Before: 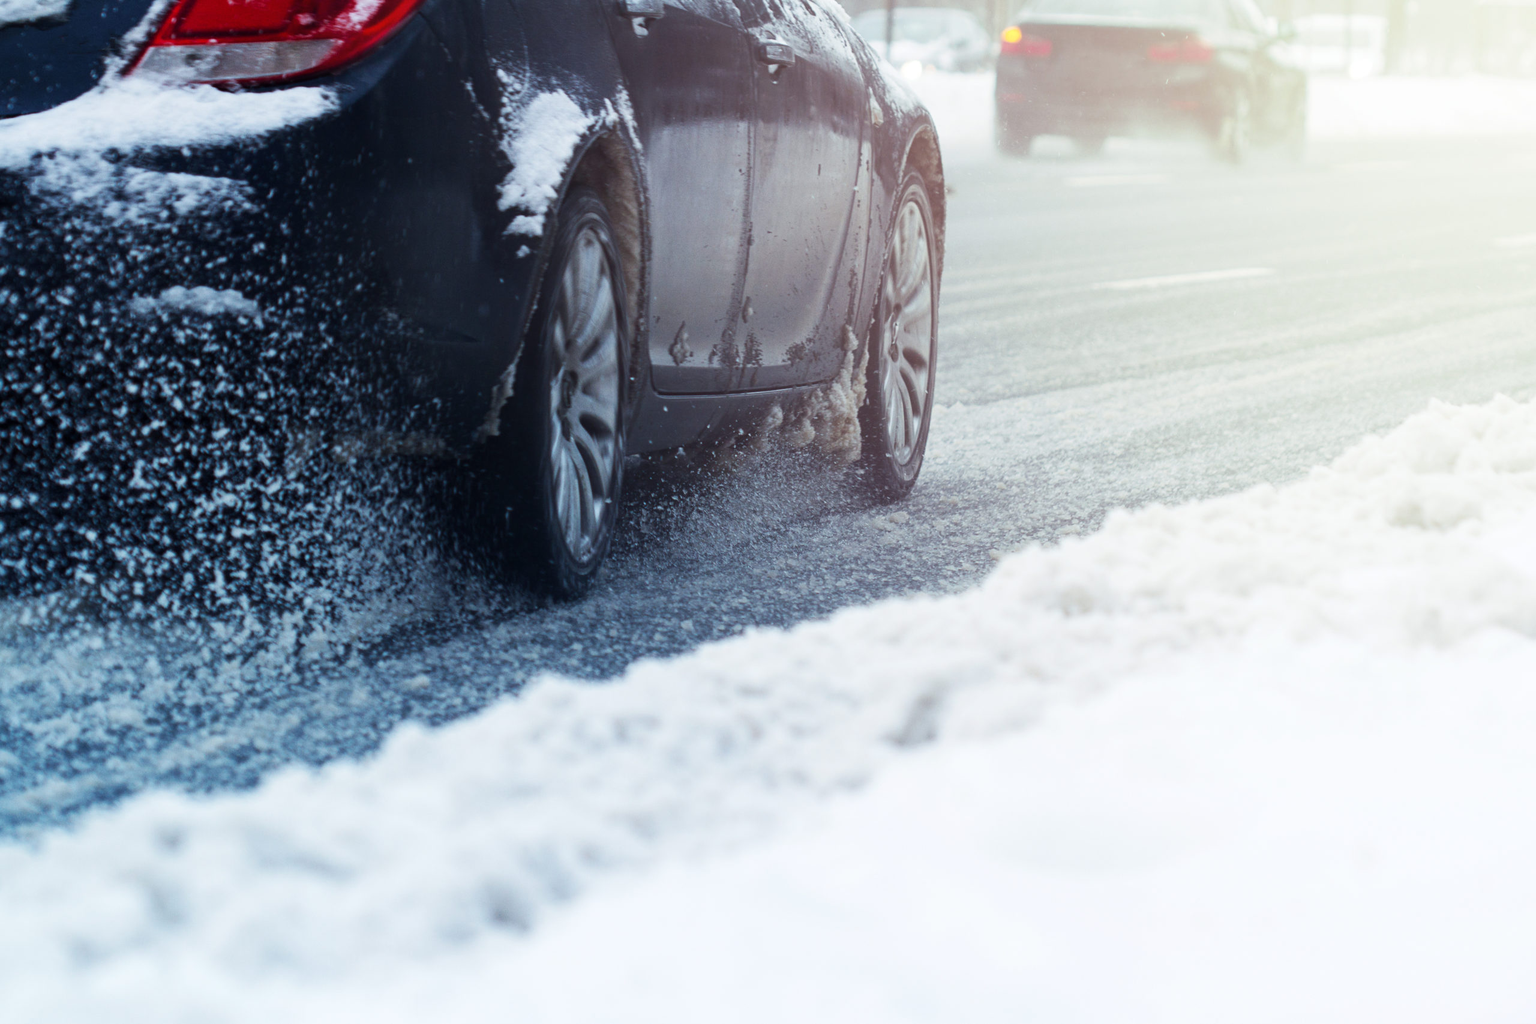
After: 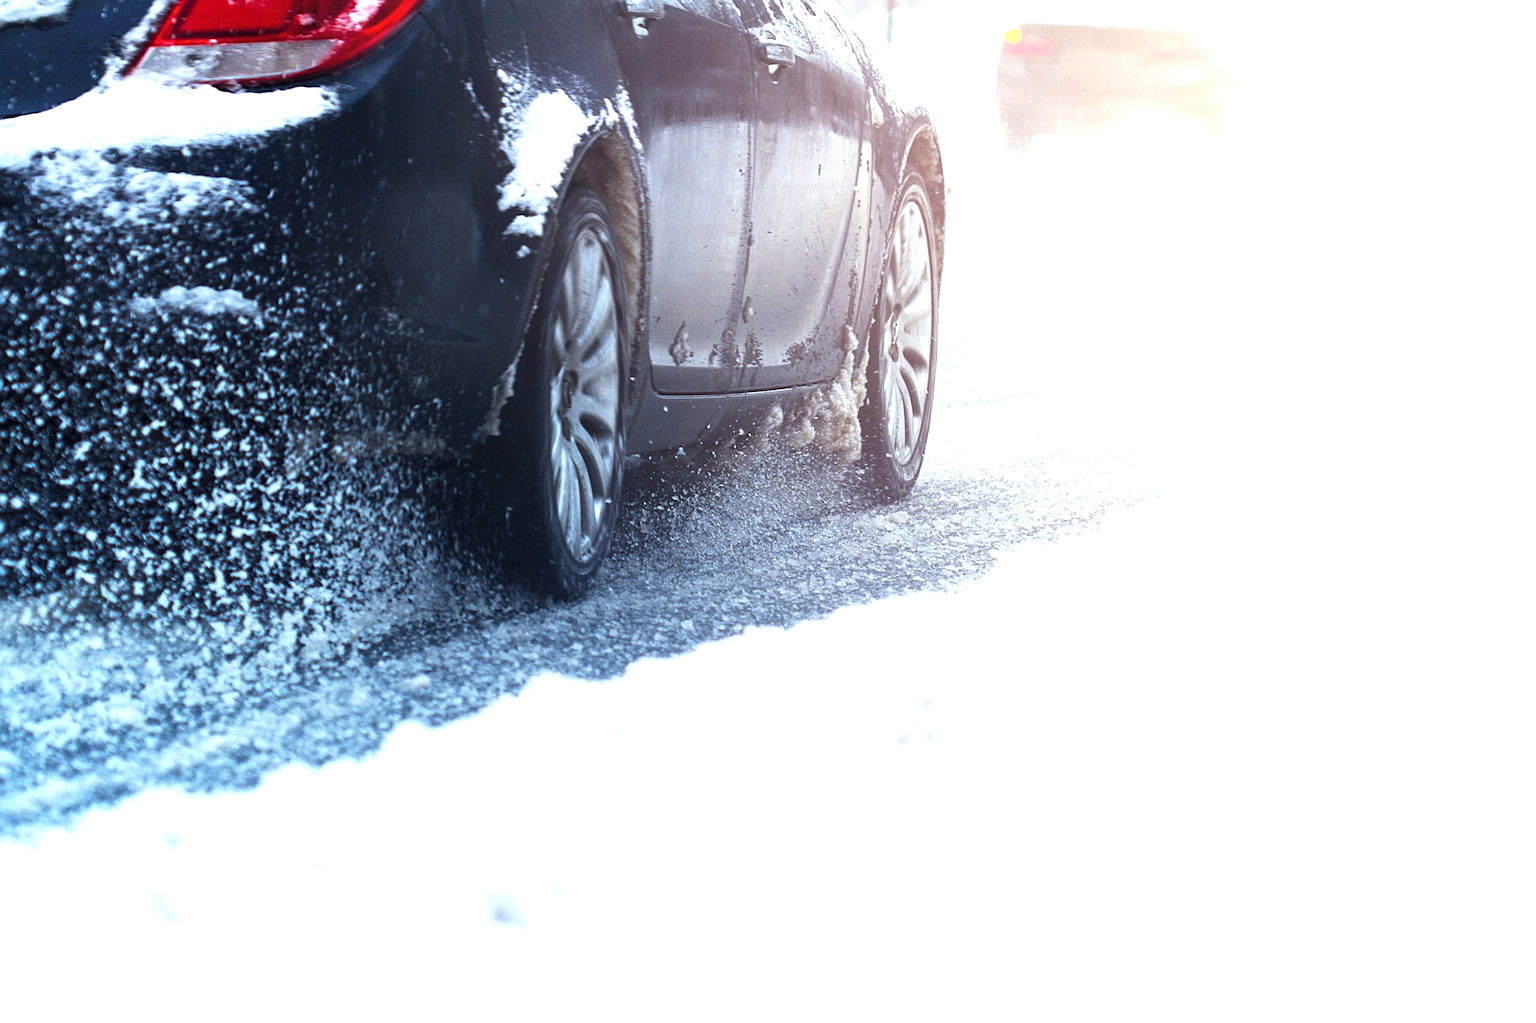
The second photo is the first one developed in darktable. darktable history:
exposure: black level correction 0, exposure 1.001 EV, compensate highlight preservation false
sharpen: on, module defaults
